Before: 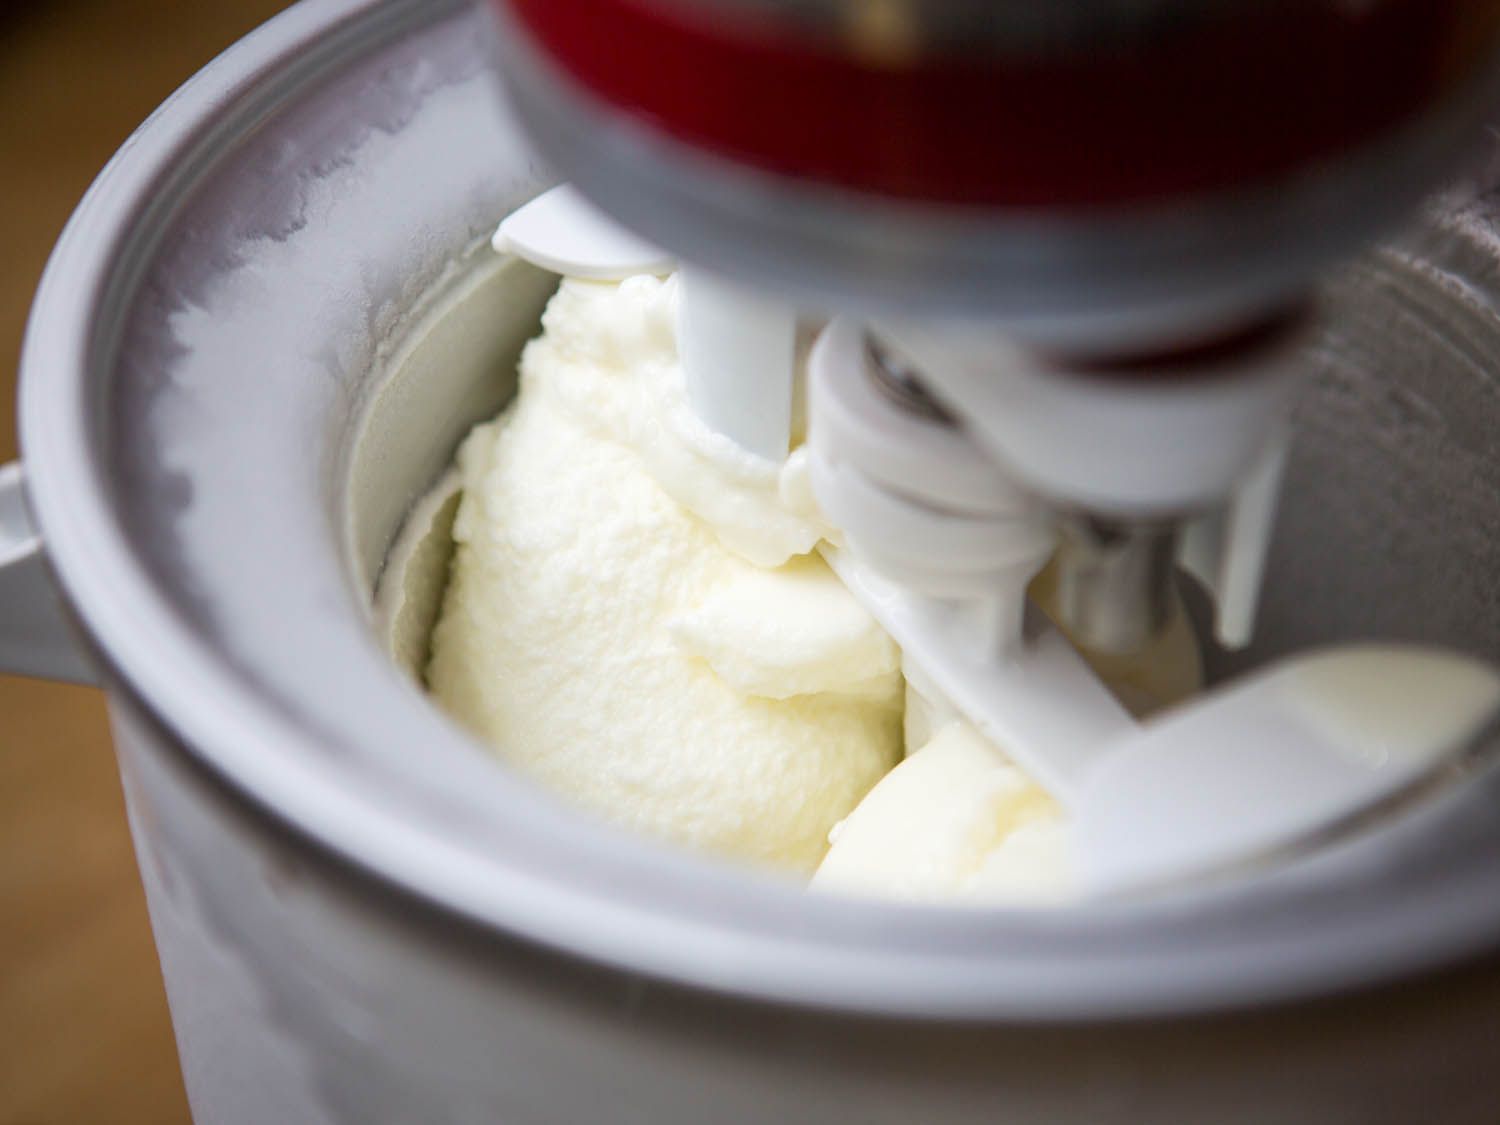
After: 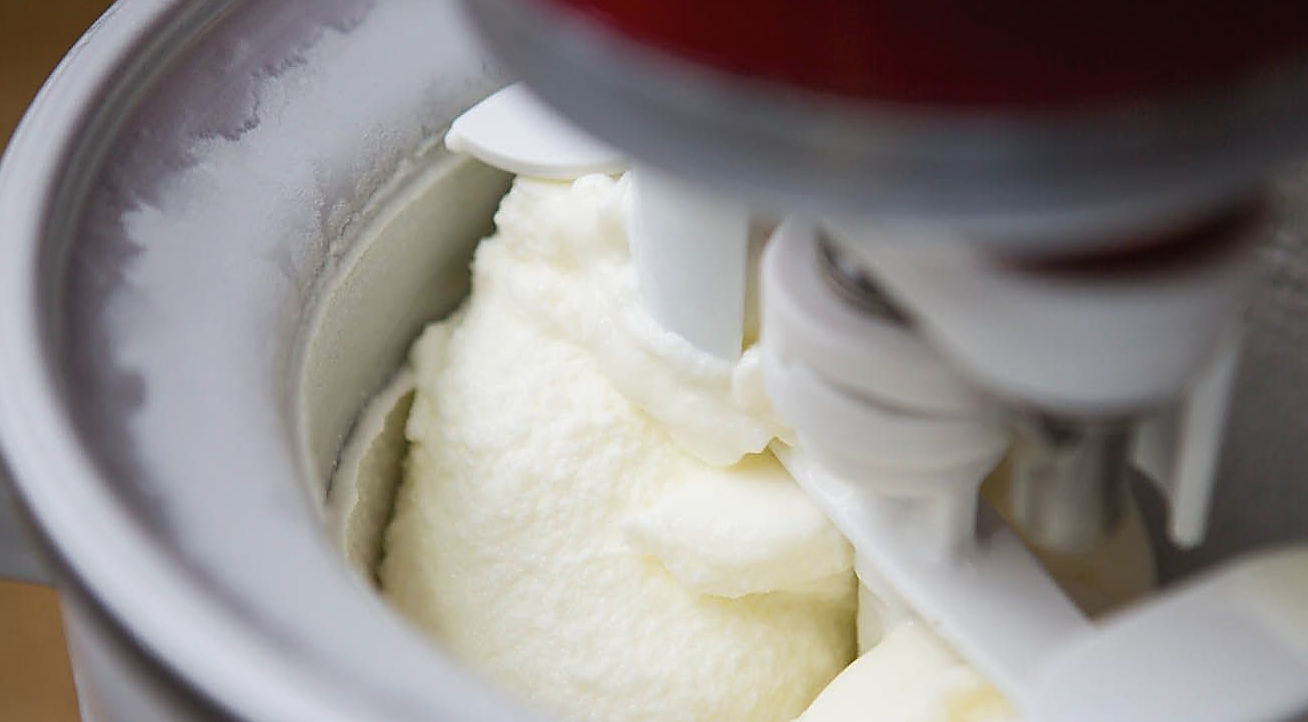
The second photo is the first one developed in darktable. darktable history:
sharpen: radius 1.354, amount 1.254, threshold 0.642
contrast brightness saturation: contrast -0.072, brightness -0.04, saturation -0.111
crop: left 3.146%, top 8.982%, right 9.625%, bottom 26.826%
